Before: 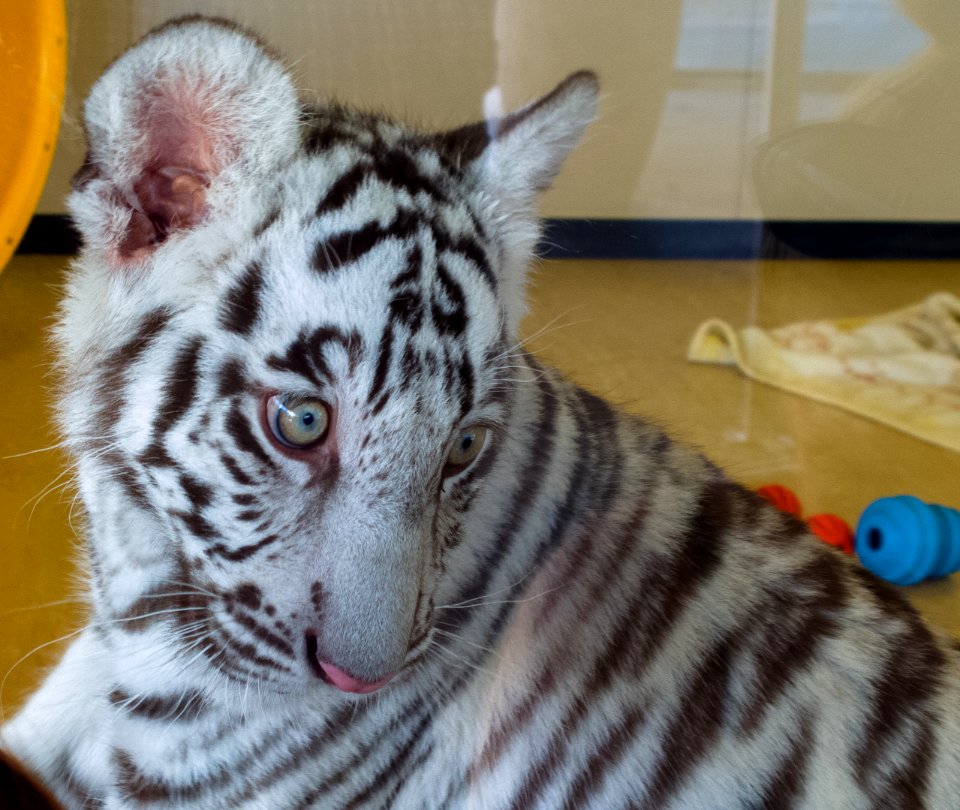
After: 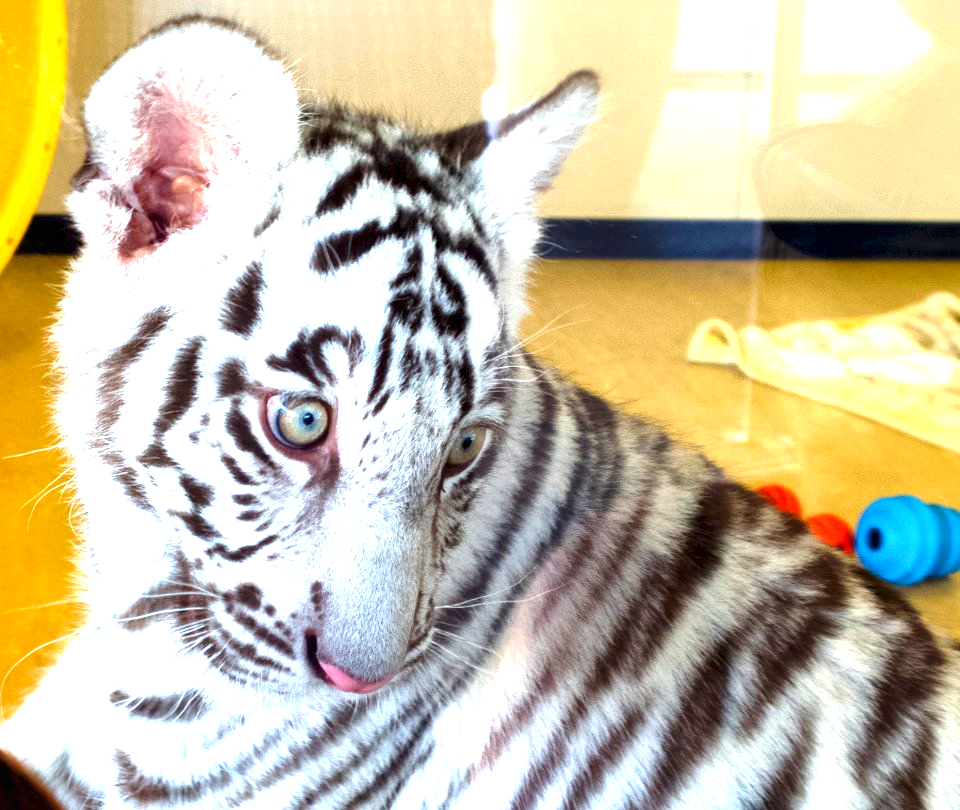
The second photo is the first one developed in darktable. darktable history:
local contrast: mode bilateral grid, contrast 20, coarseness 50, detail 119%, midtone range 0.2
exposure: black level correction 0, exposure 1.749 EV, compensate highlight preservation false
tone curve: curves: ch0 [(0, 0) (0.161, 0.144) (0.501, 0.497) (1, 1)], preserve colors none
